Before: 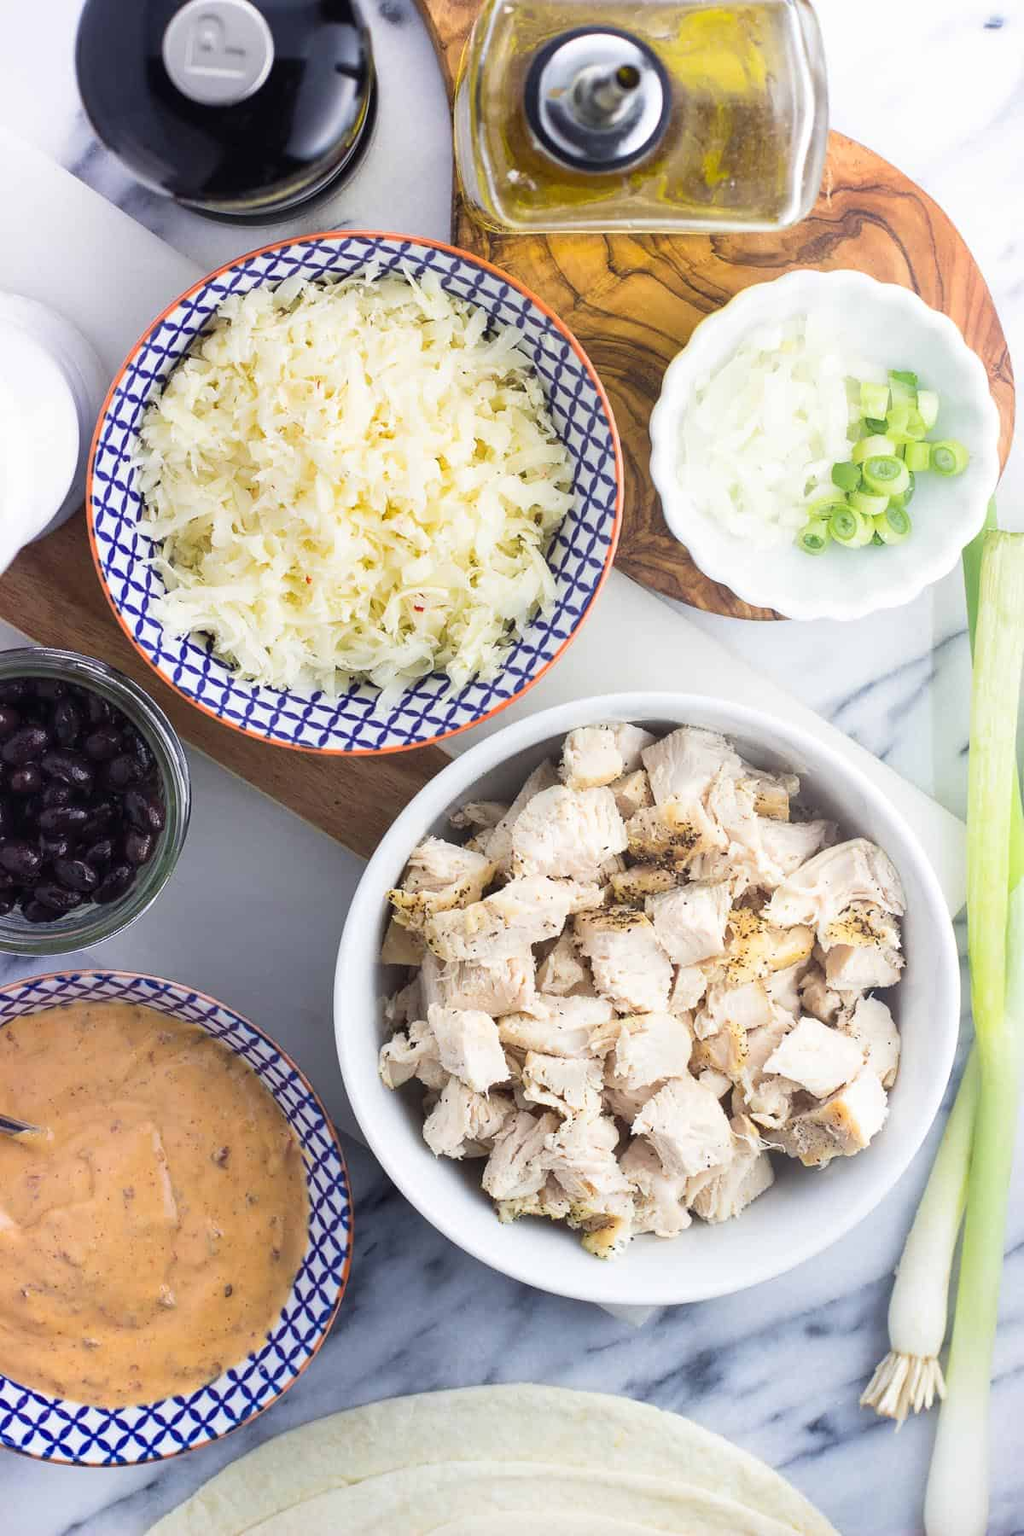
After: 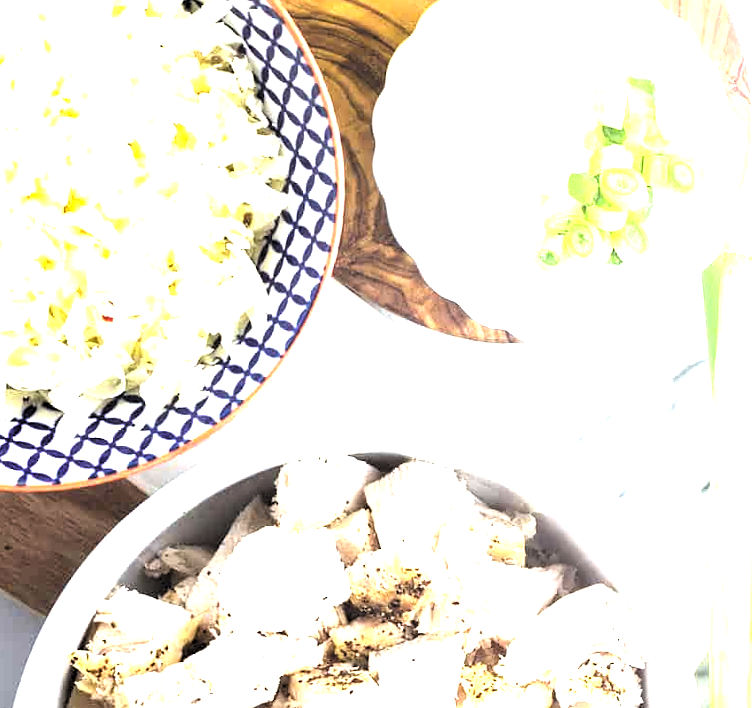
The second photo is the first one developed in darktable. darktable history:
exposure: black level correction 0, exposure 1.1 EV, compensate exposure bias true, compensate highlight preservation false
levels: levels [0.182, 0.542, 0.902]
crop: left 36.005%, top 18.293%, right 0.31%, bottom 38.444%
rotate and perspective: rotation -0.013°, lens shift (vertical) -0.027, lens shift (horizontal) 0.178, crop left 0.016, crop right 0.989, crop top 0.082, crop bottom 0.918
